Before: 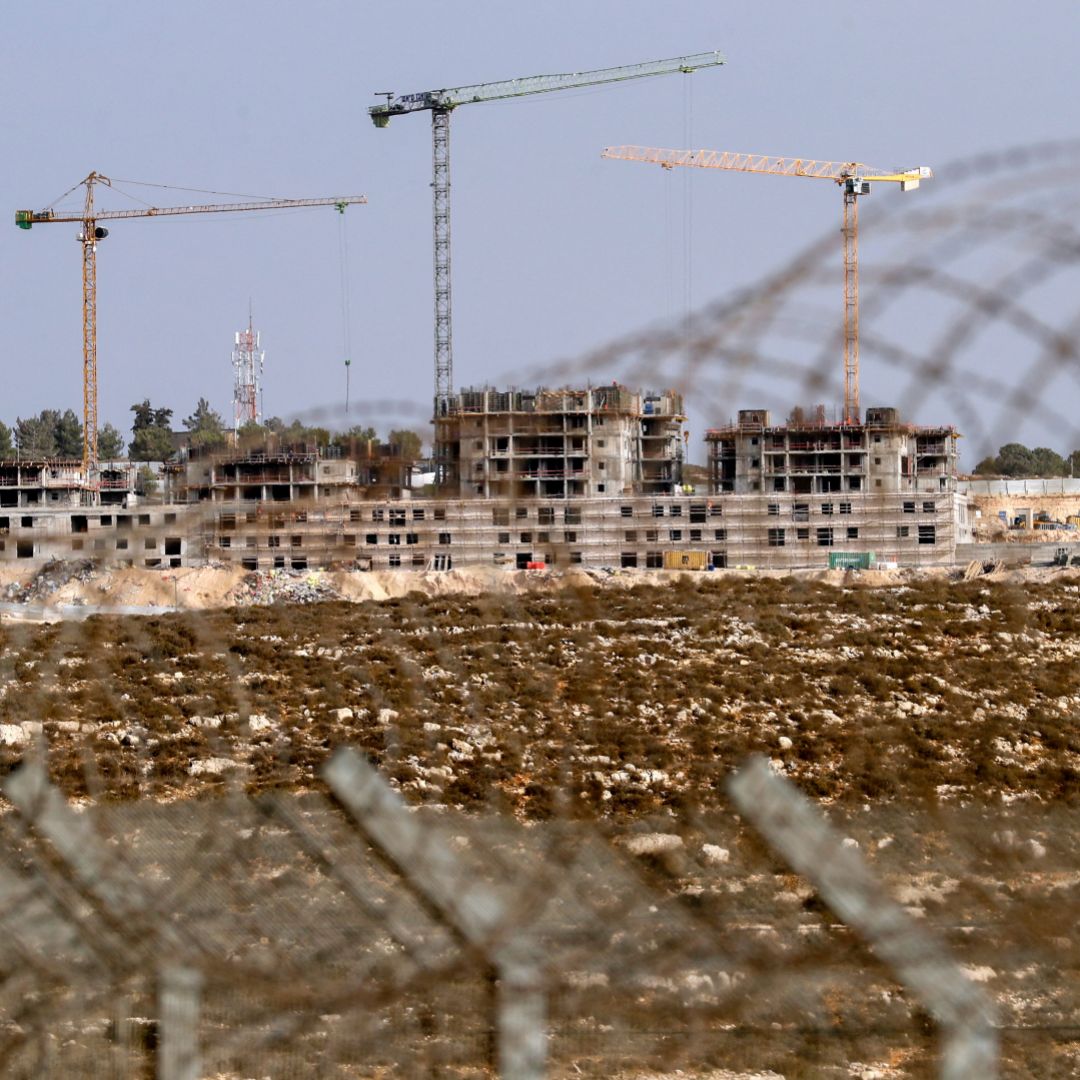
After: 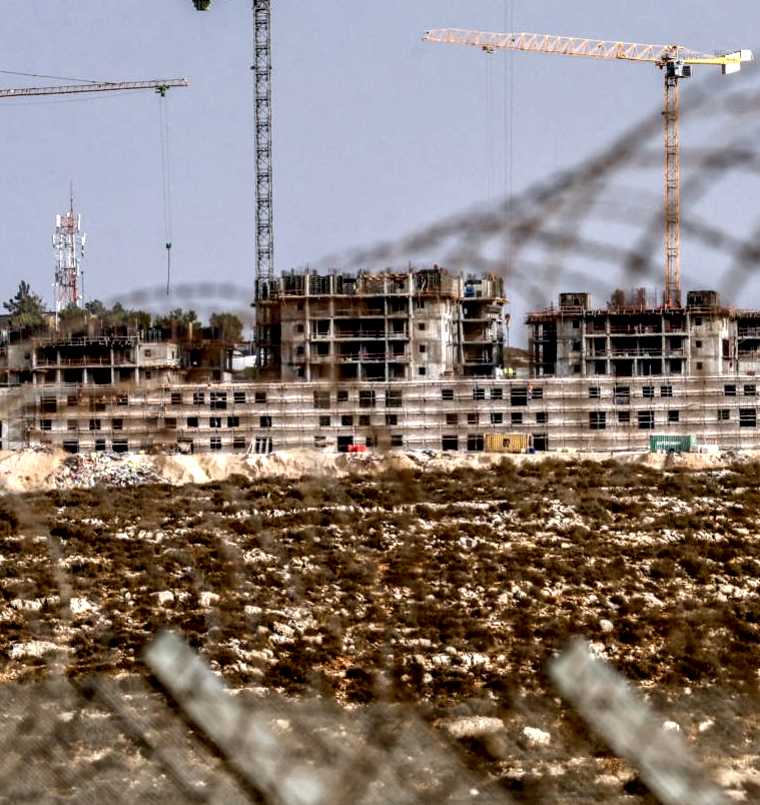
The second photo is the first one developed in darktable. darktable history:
local contrast: highlights 19%, detail 186%
crop and rotate: left 16.733%, top 10.85%, right 12.838%, bottom 14.606%
